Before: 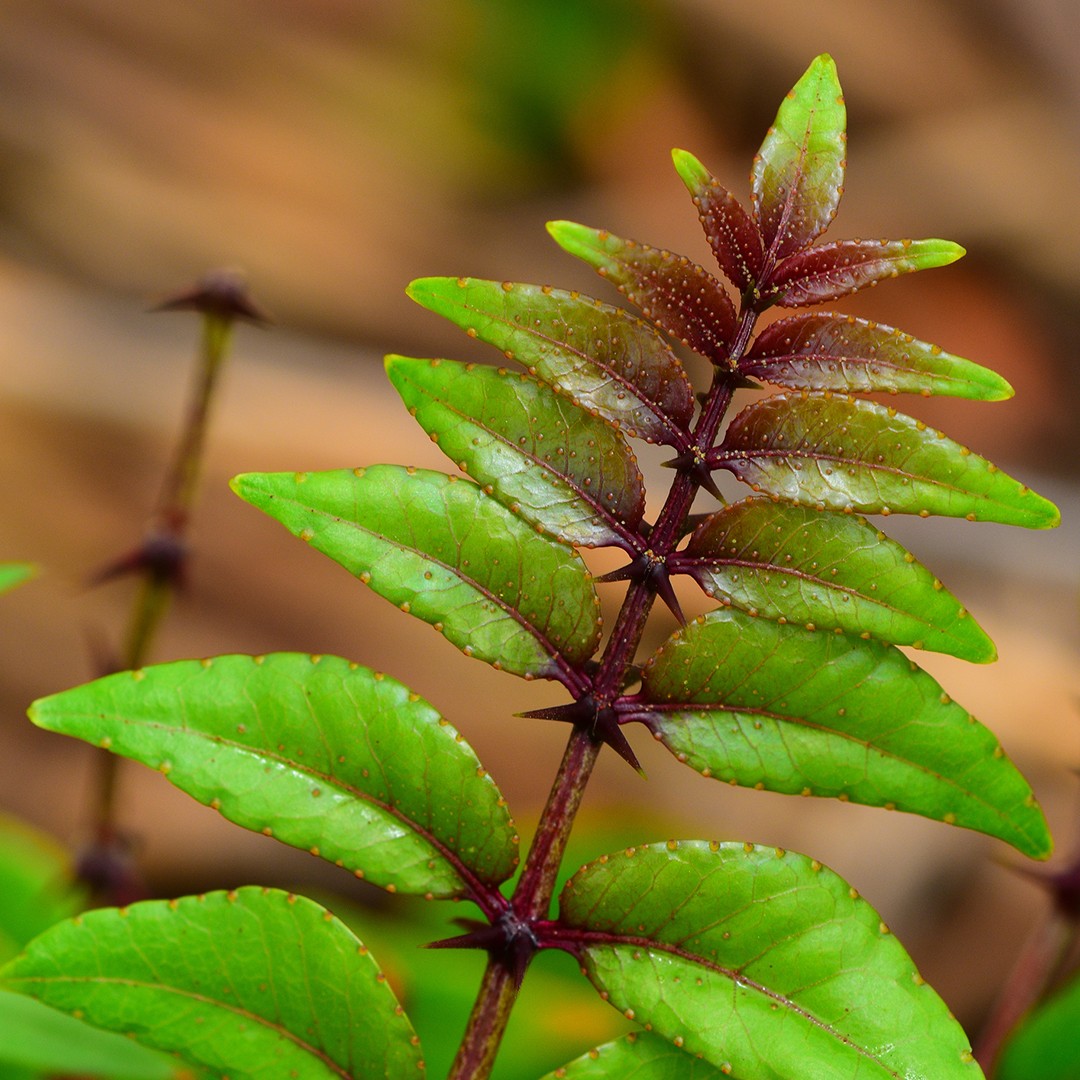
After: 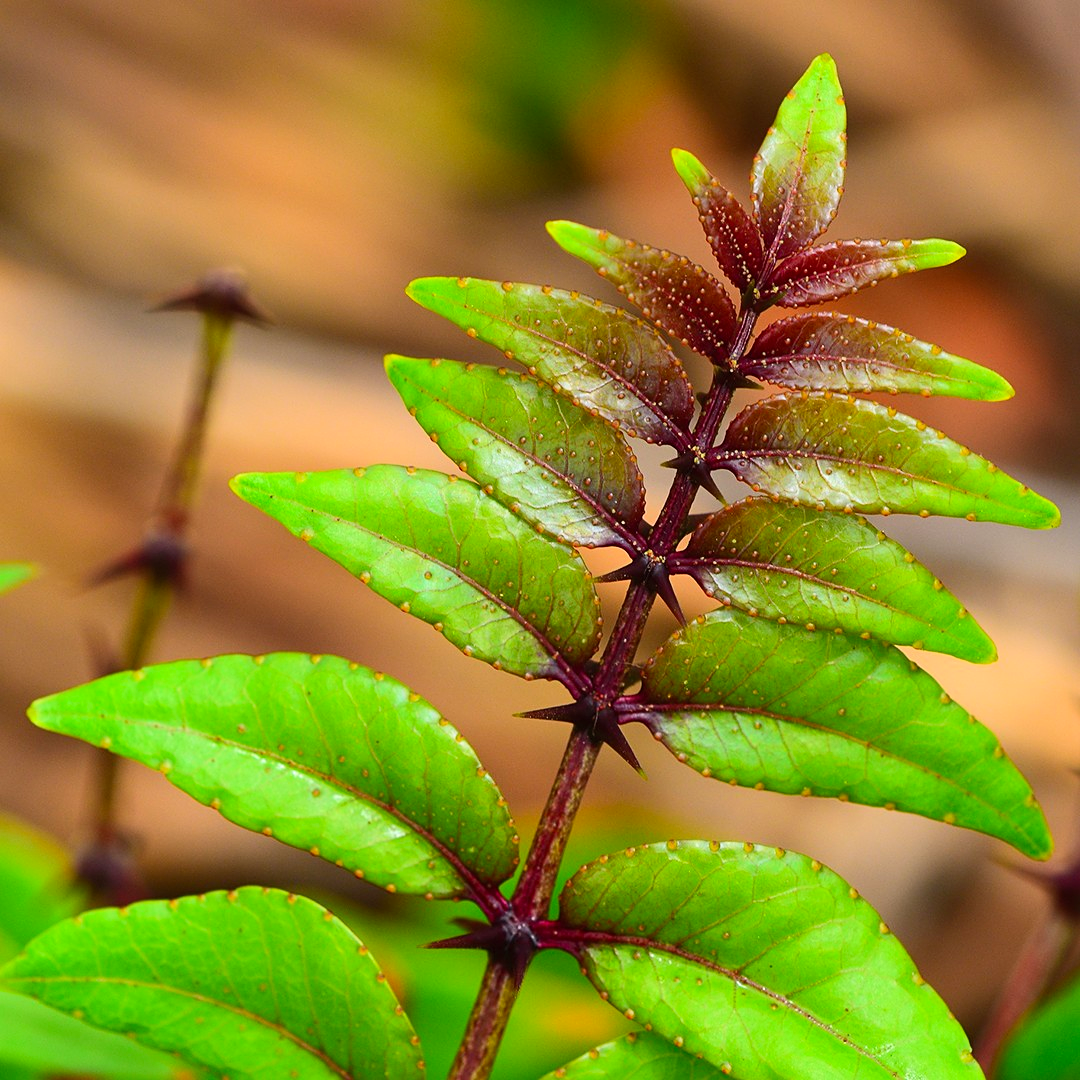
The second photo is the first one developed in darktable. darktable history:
contrast brightness saturation: contrast 0.2, brightness 0.16, saturation 0.22
sharpen: amount 0.2
